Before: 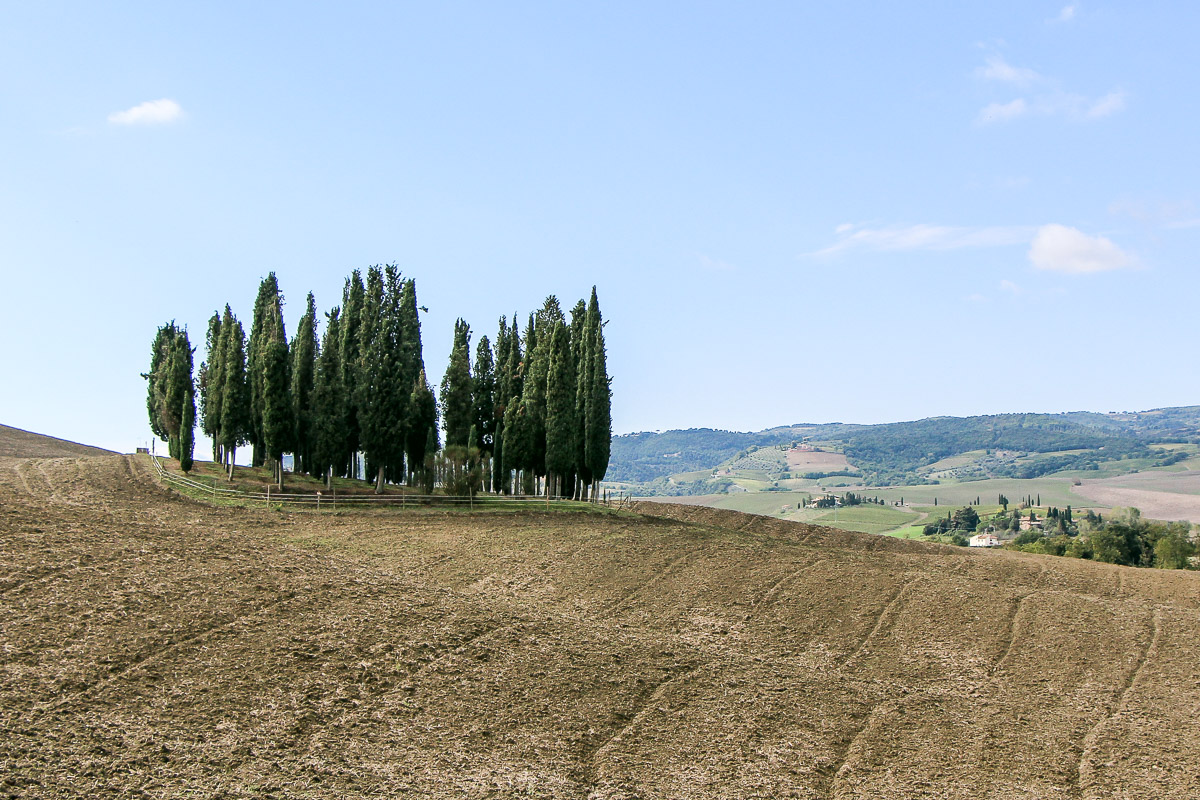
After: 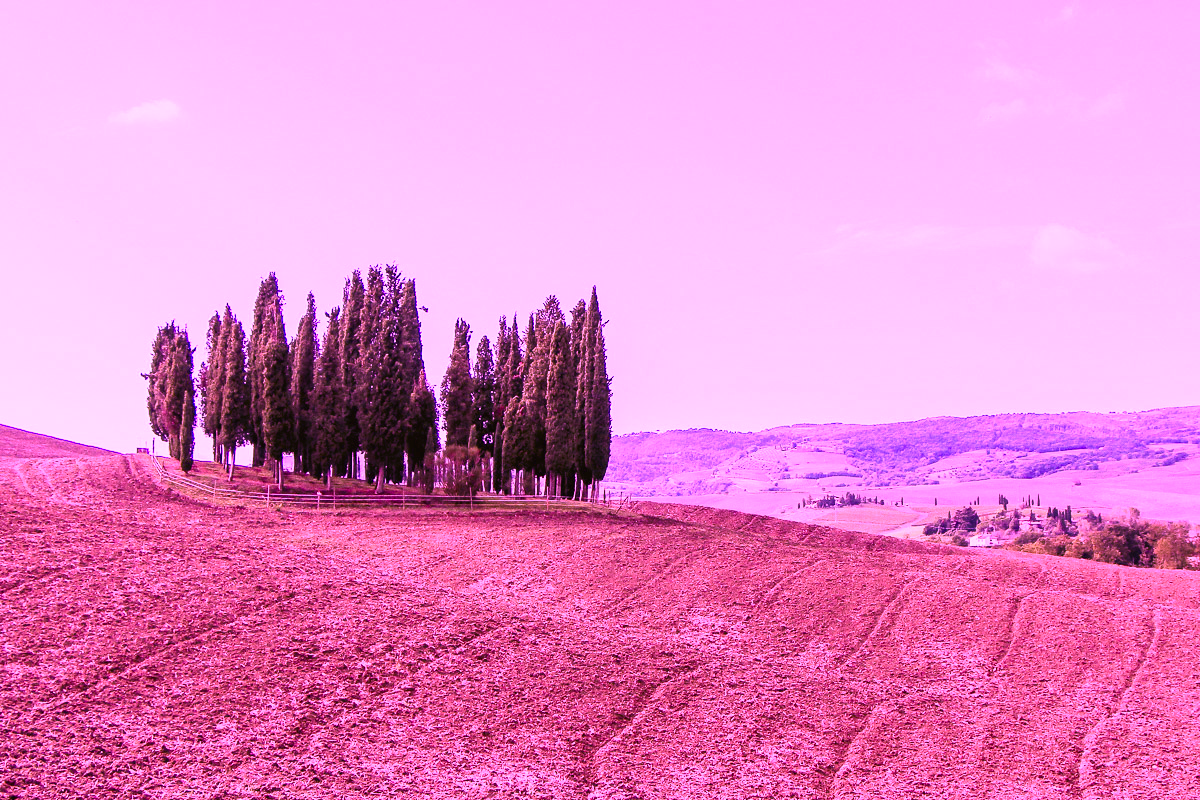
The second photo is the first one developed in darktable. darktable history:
color calibration: illuminant custom, x 0.263, y 0.52, temperature 7020.8 K
exposure: black level correction 0, exposure 0.499 EV, compensate exposure bias true, compensate highlight preservation false
contrast brightness saturation: contrast -0.021, brightness -0.01, saturation 0.044
color balance rgb: highlights gain › luminance 14.556%, perceptual saturation grading › global saturation 20%, perceptual saturation grading › highlights -25.657%, perceptual saturation grading › shadows 49.882%, global vibrance 20%
